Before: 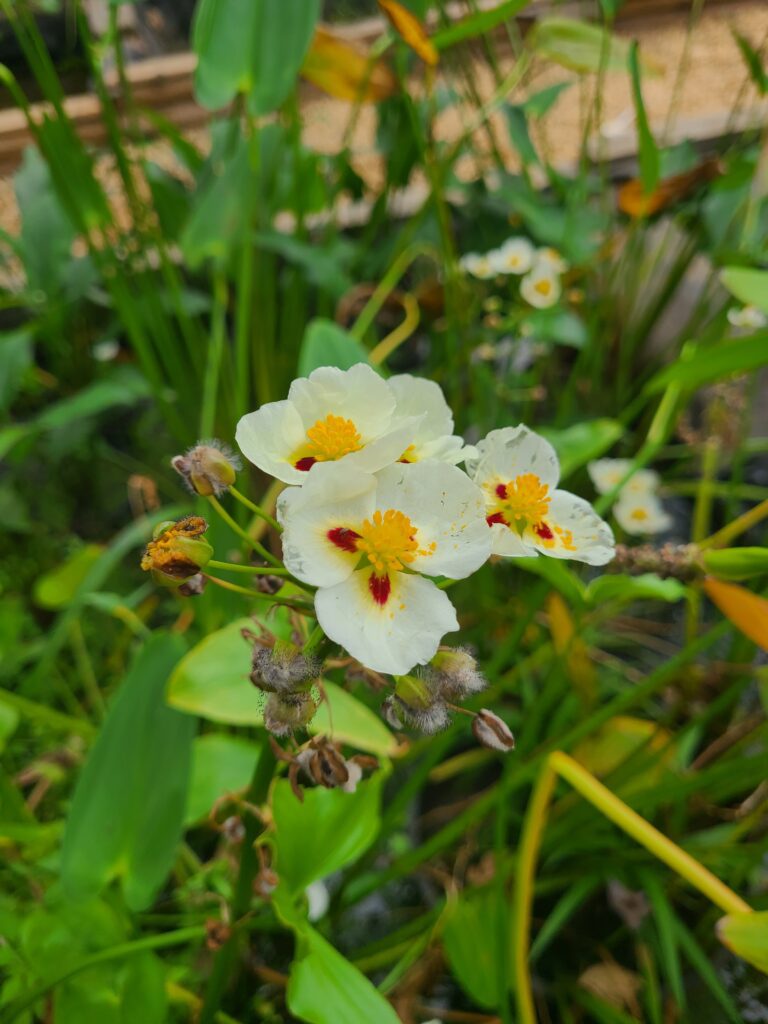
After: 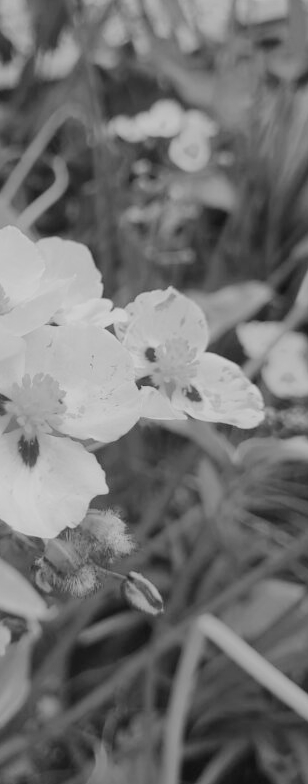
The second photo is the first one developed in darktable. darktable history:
base curve: curves: ch0 [(0, 0) (0.158, 0.273) (0.879, 0.895) (1, 1)], preserve colors none
monochrome: a 14.95, b -89.96
crop: left 45.721%, top 13.393%, right 14.118%, bottom 10.01%
